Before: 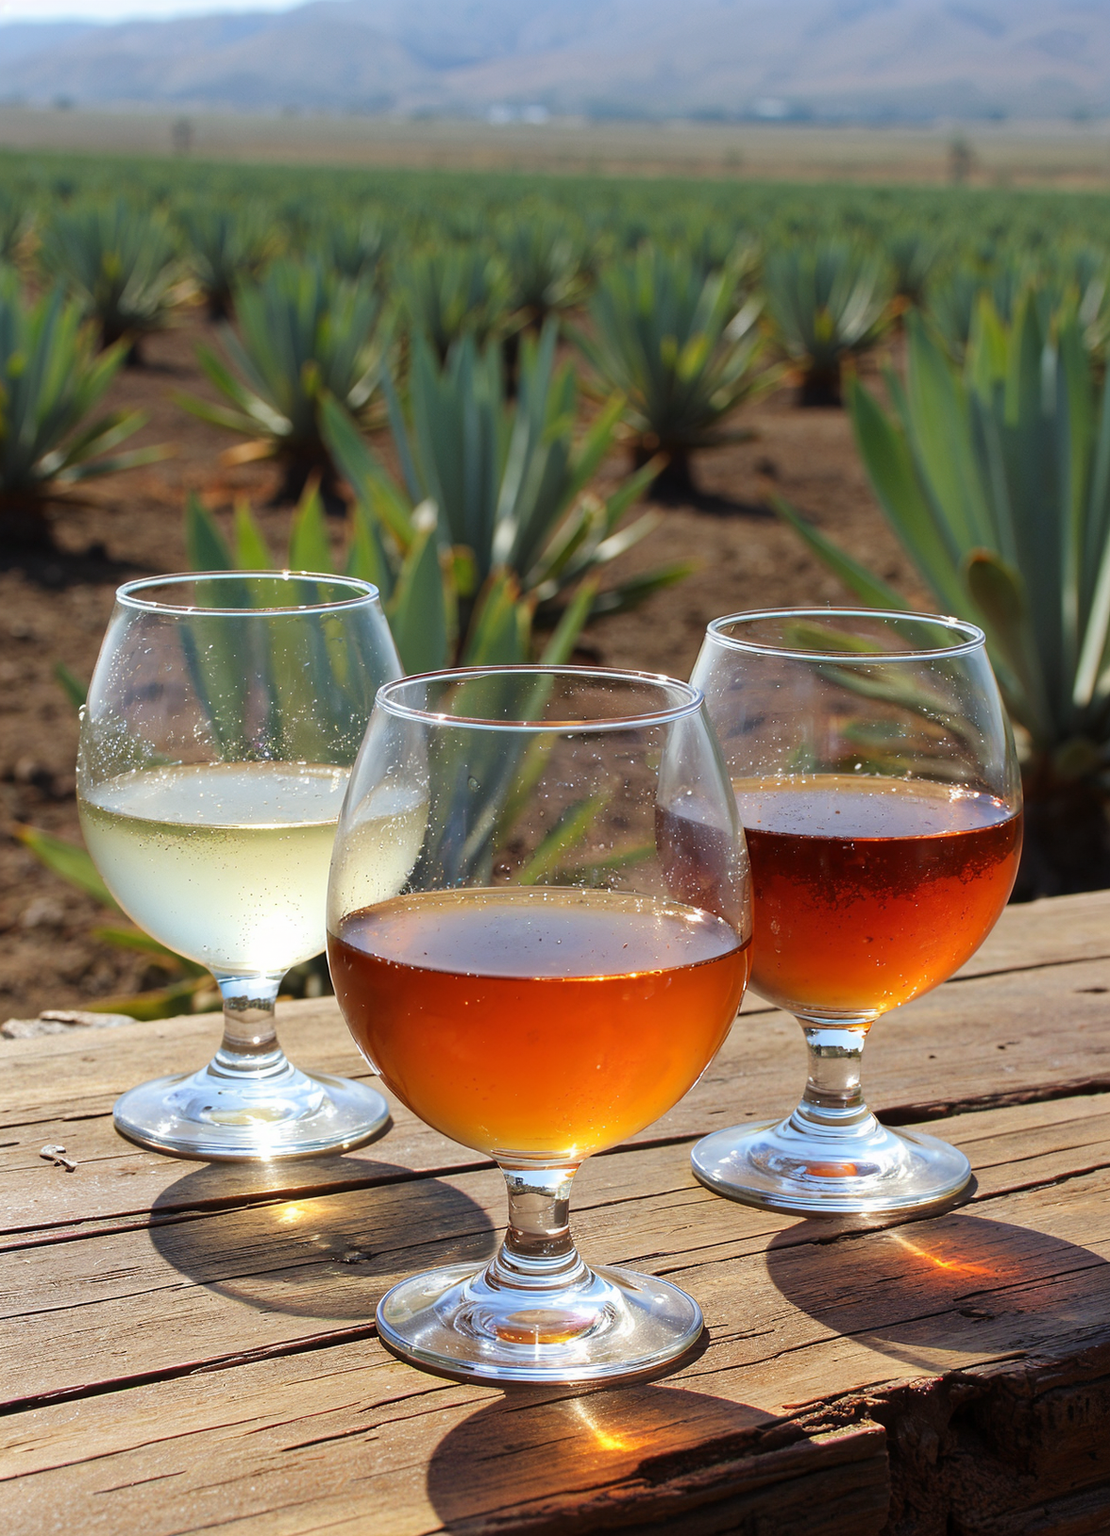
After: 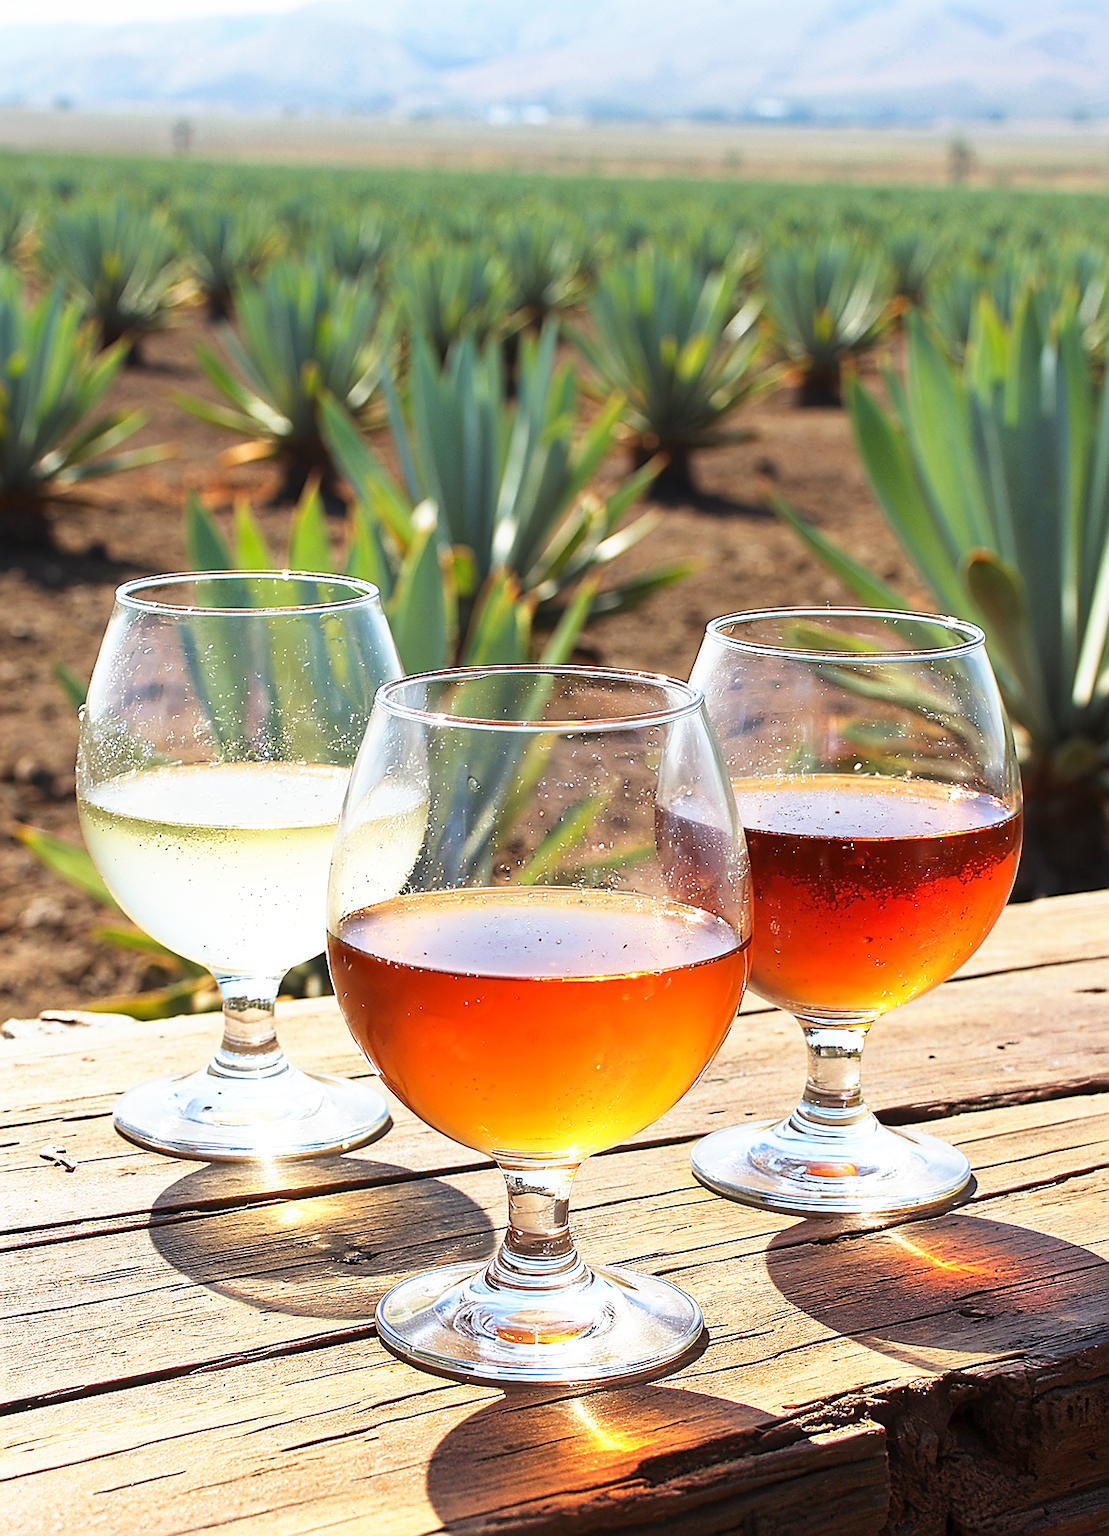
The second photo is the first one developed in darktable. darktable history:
base curve: curves: ch0 [(0, 0) (0.495, 0.917) (1, 1)], preserve colors none
sharpen: radius 1.4, amount 1.25, threshold 0.7
